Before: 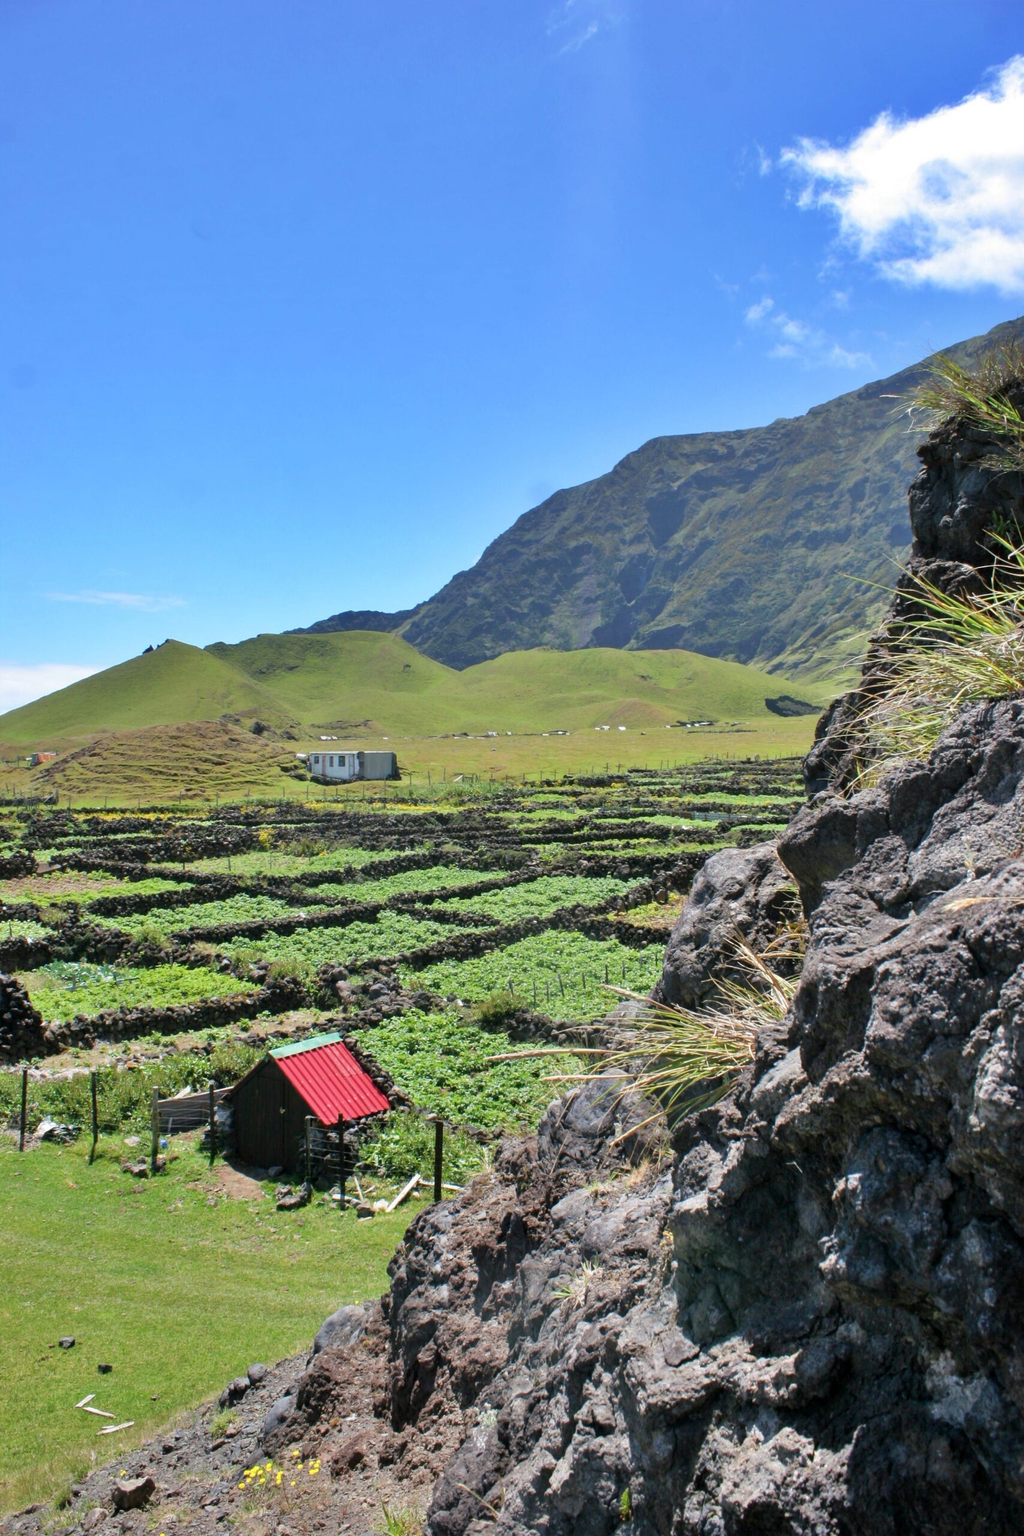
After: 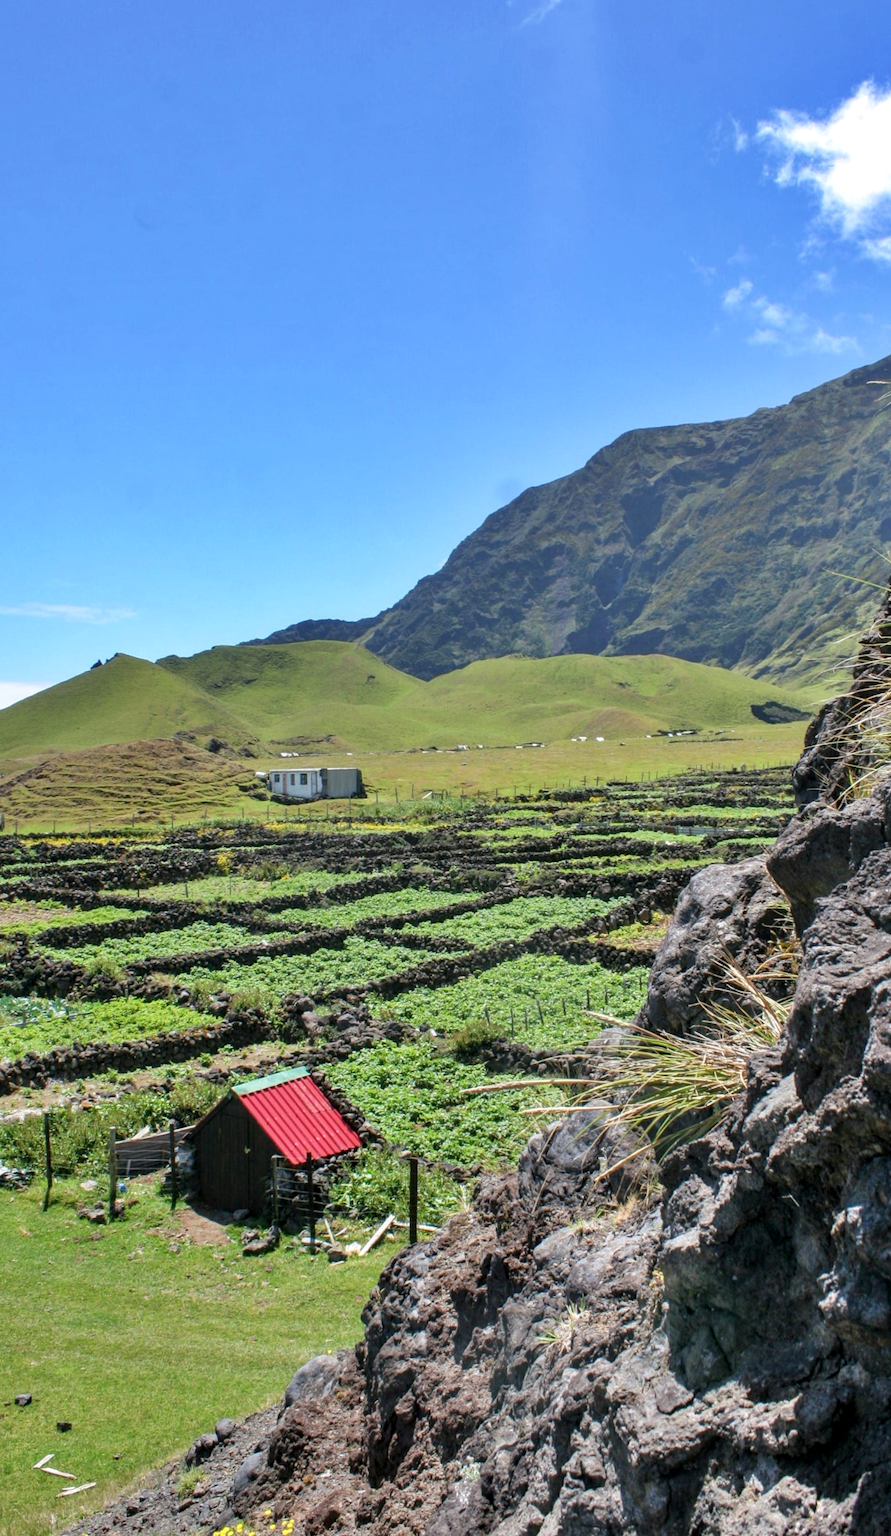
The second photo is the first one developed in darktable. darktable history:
crop and rotate: angle 1°, left 4.281%, top 0.642%, right 11.383%, bottom 2.486%
local contrast: on, module defaults
